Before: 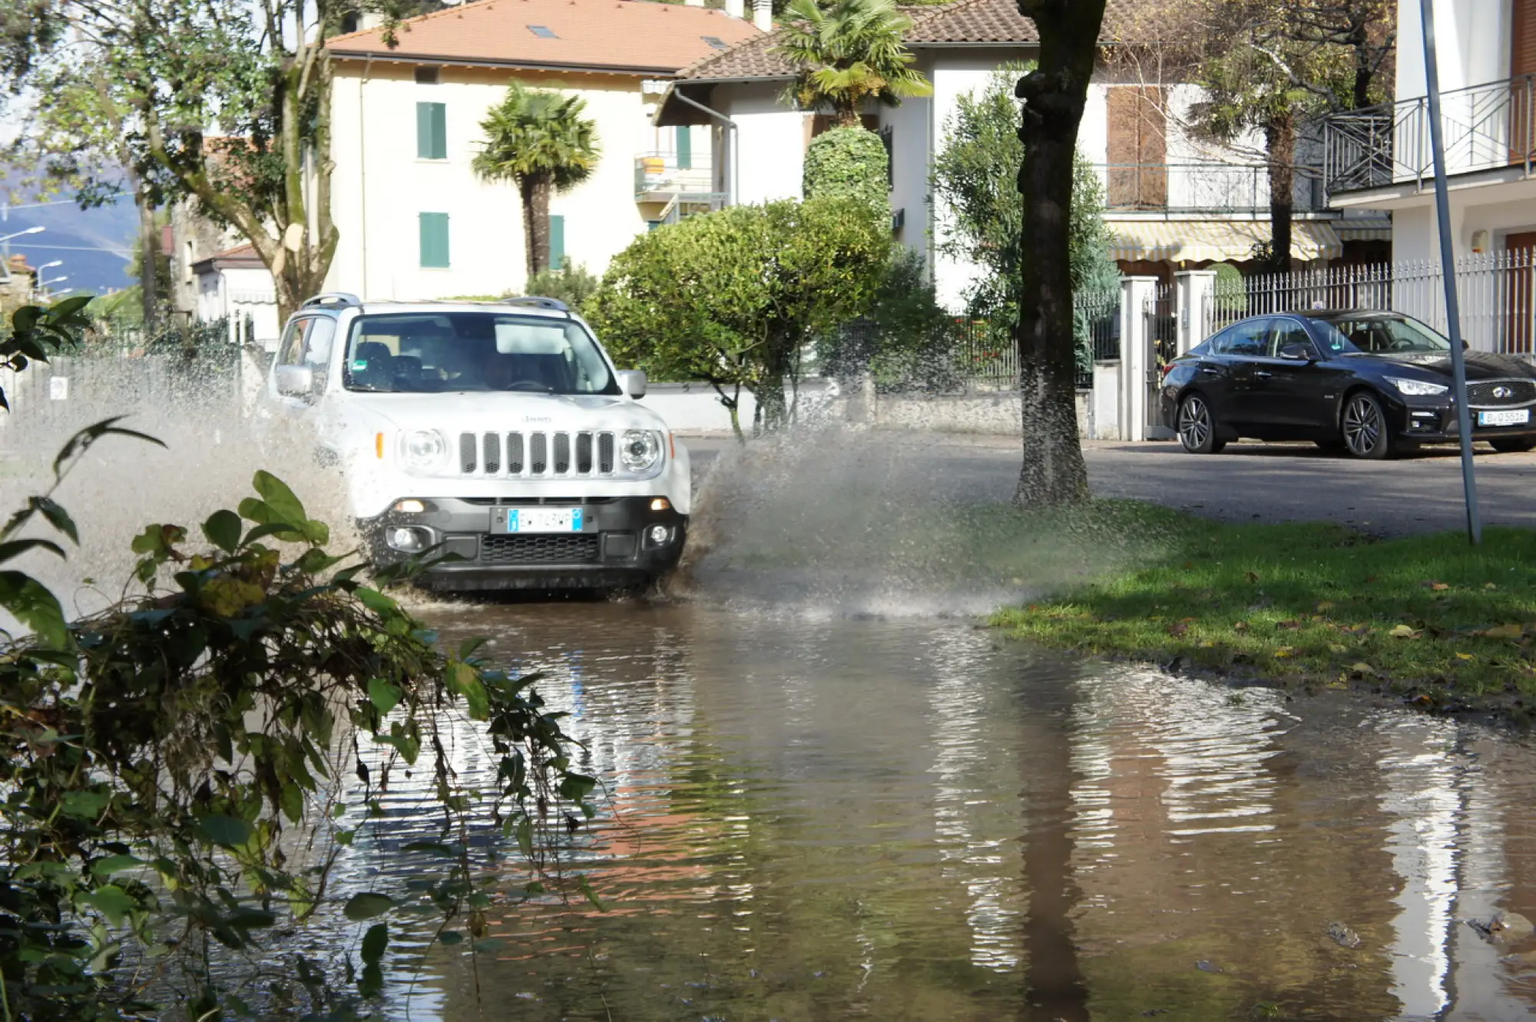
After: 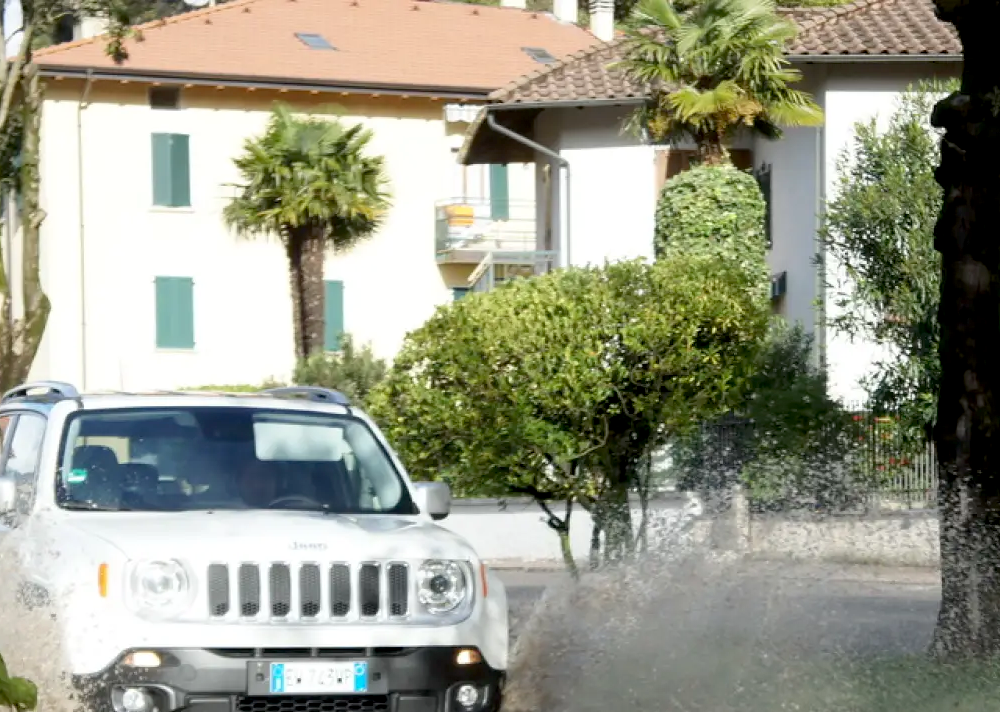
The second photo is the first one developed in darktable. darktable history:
exposure: black level correction 0.009, exposure 0.014 EV, compensate highlight preservation false
crop: left 19.556%, right 30.401%, bottom 46.458%
